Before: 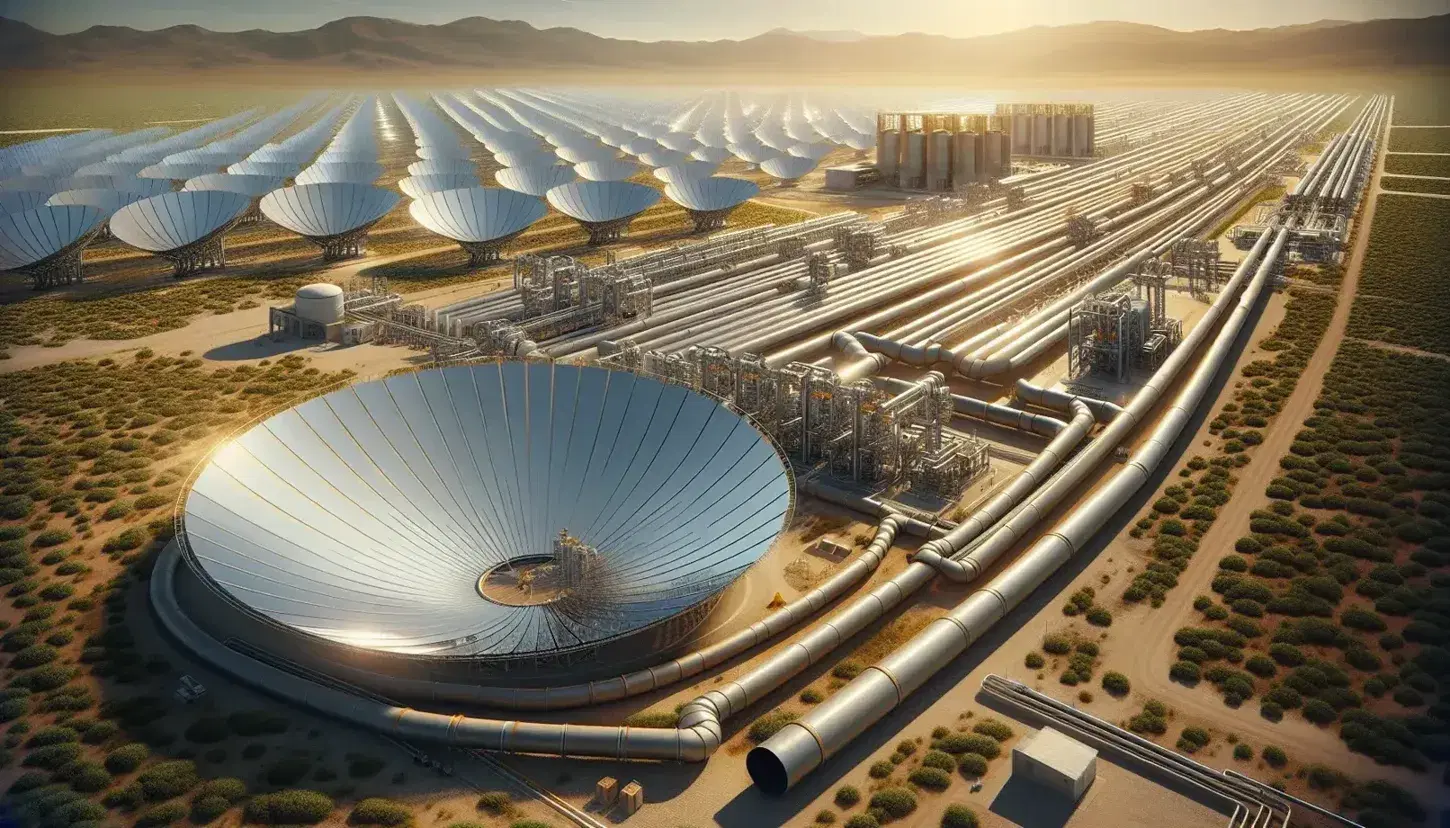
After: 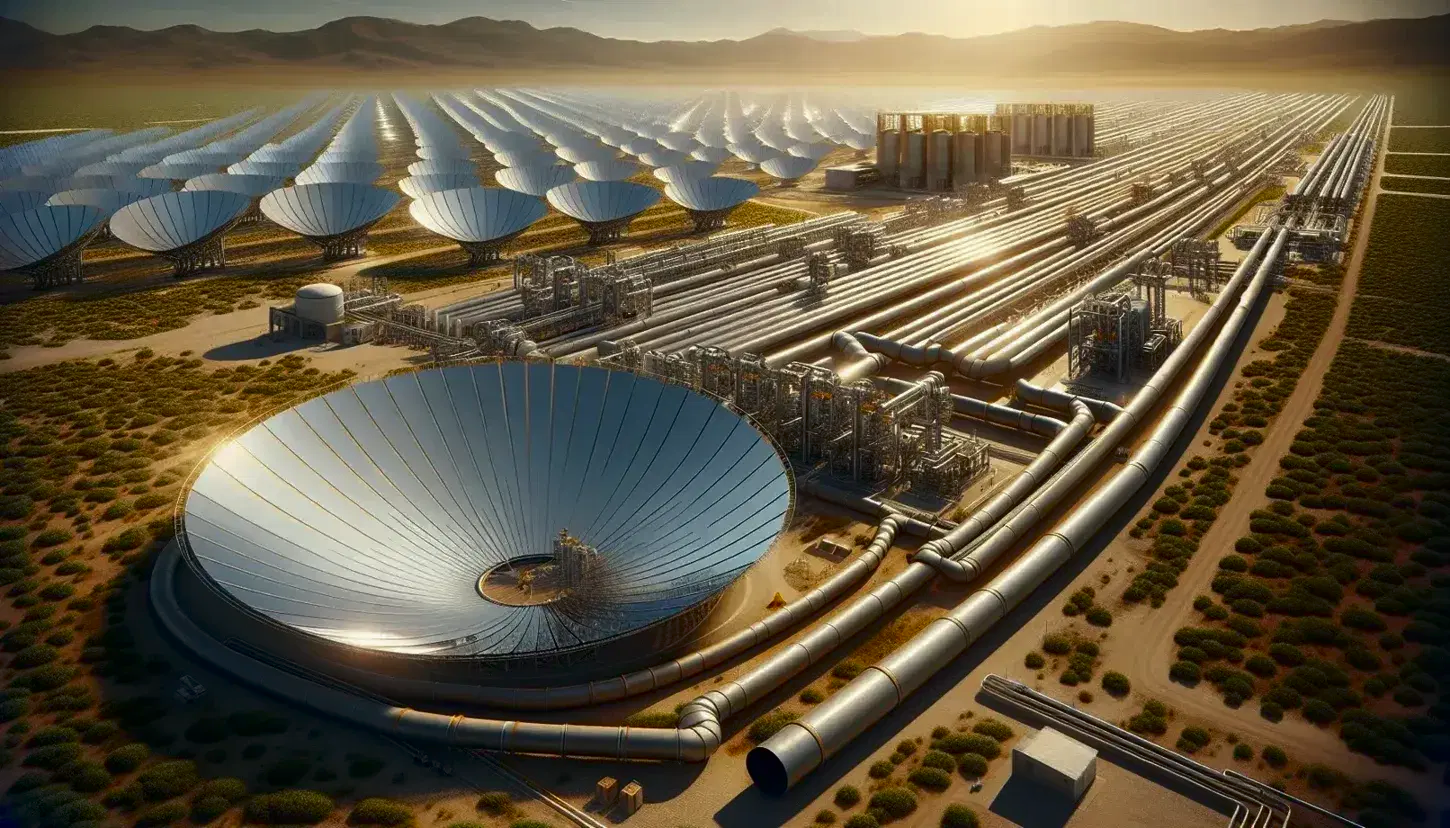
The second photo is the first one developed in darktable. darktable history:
contrast brightness saturation: brightness -0.199, saturation 0.075
